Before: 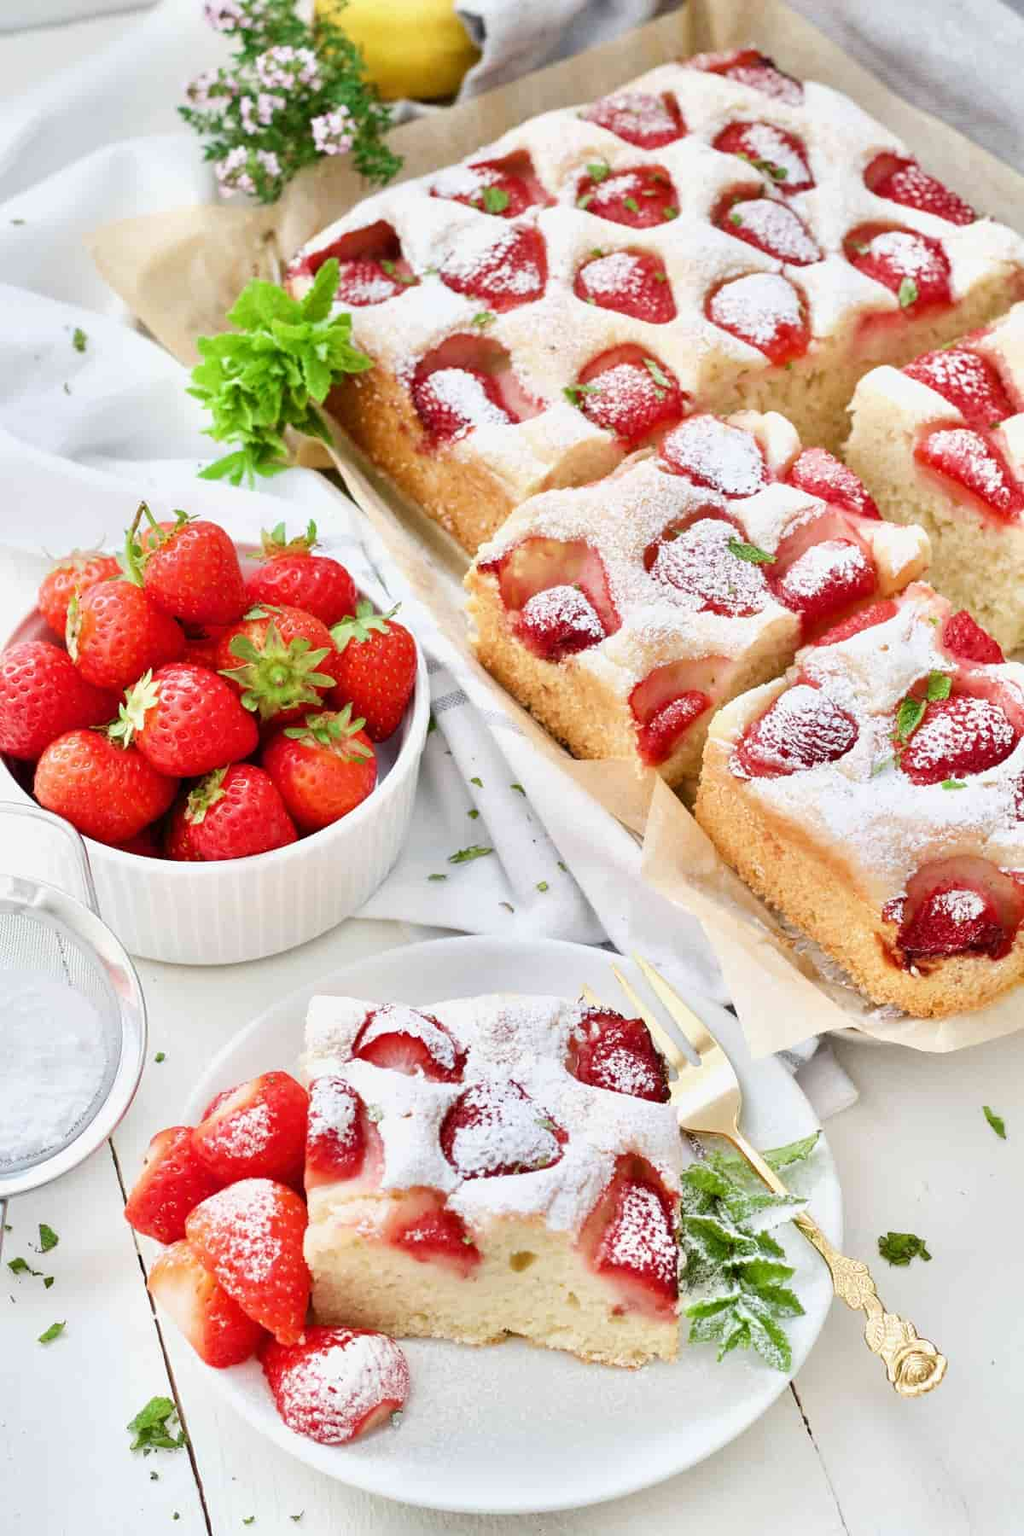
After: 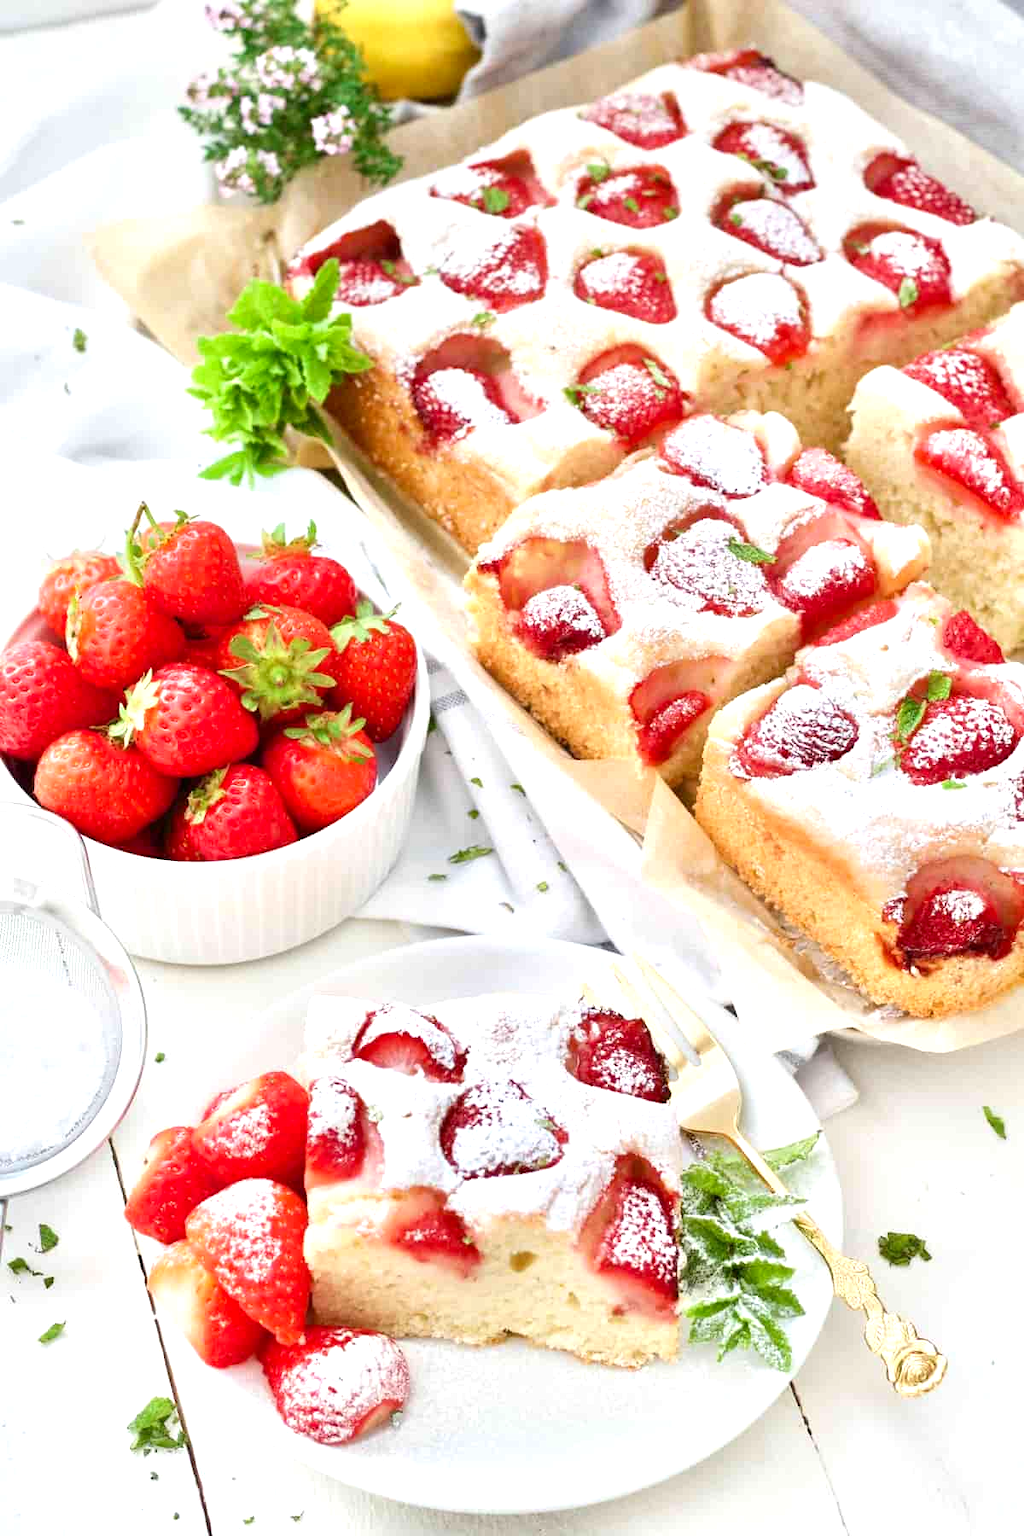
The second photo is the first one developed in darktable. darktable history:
exposure: black level correction 0.001, exposure 0.5 EV, compensate exposure bias true, compensate highlight preservation false
contrast brightness saturation: contrast -0.02, brightness -0.01, saturation 0.03
